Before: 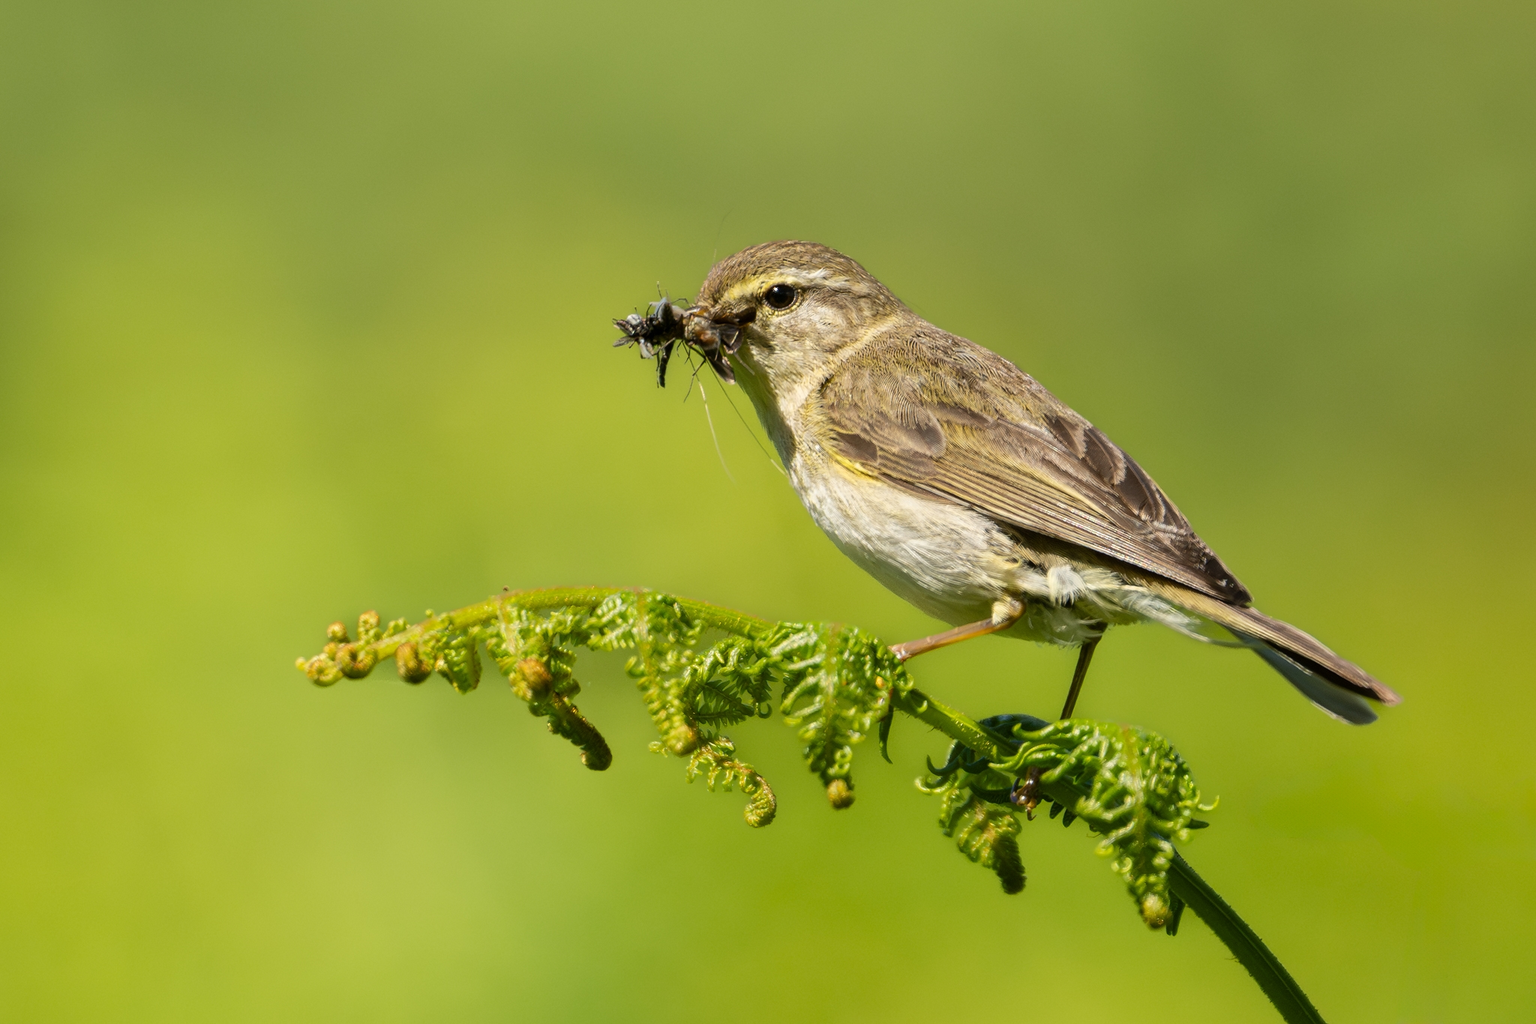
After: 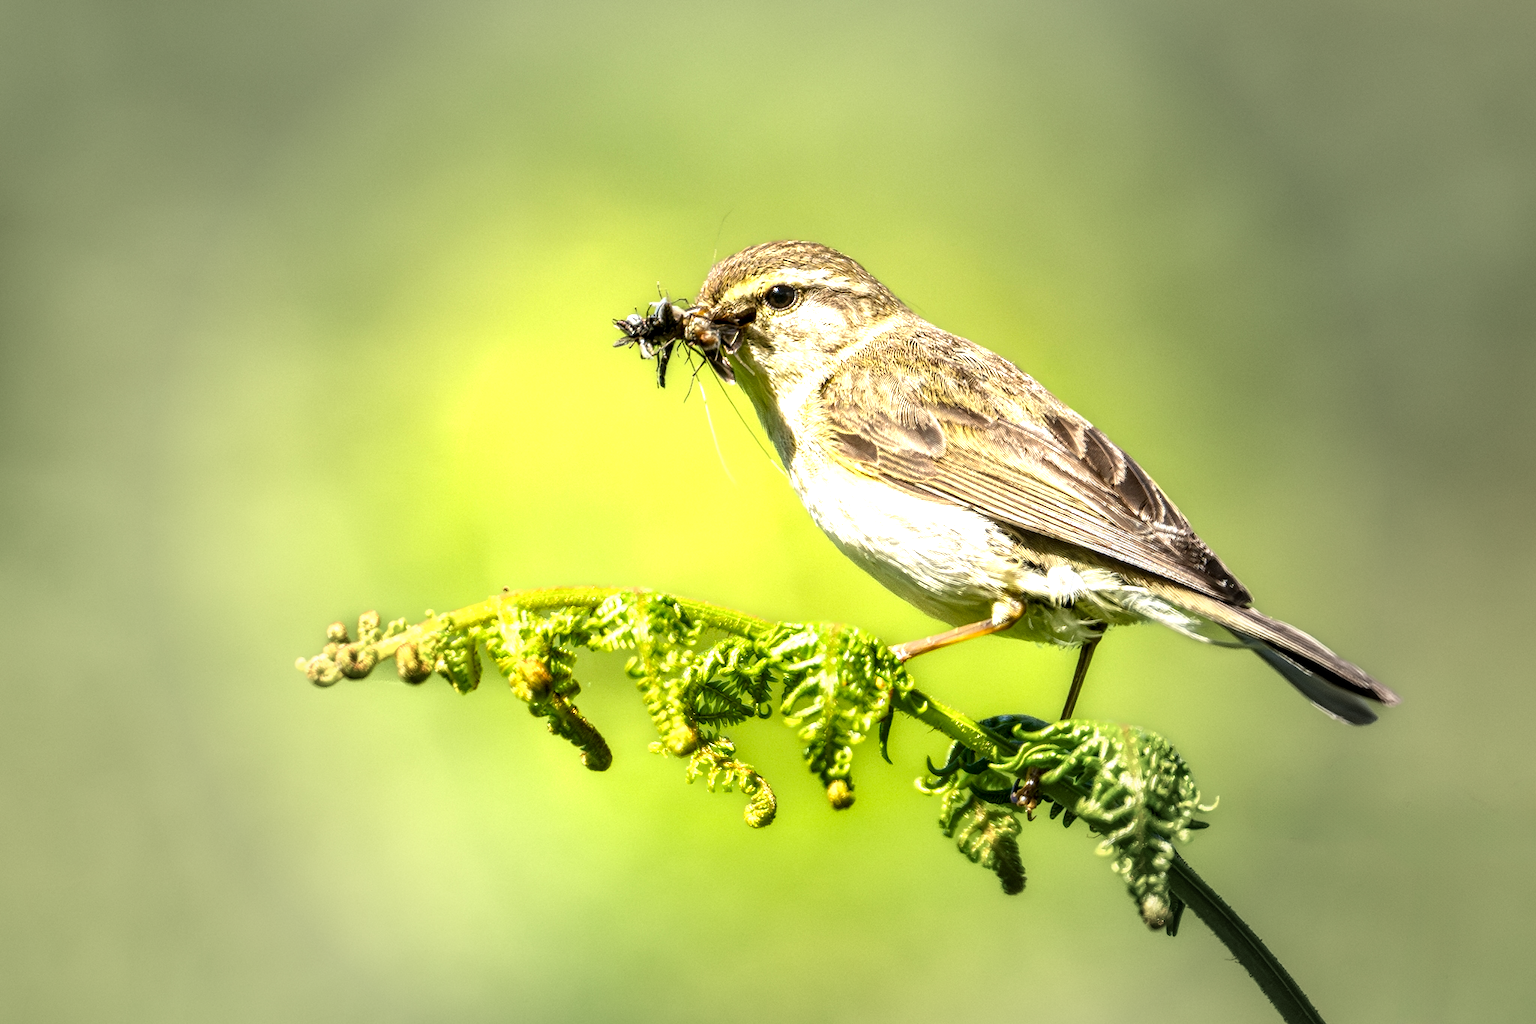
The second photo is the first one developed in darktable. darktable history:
local contrast: detail 160%
exposure: black level correction 0, exposure 1.2 EV, compensate highlight preservation false
vignetting: fall-off start 40.47%, fall-off radius 40.5%, unbound false
